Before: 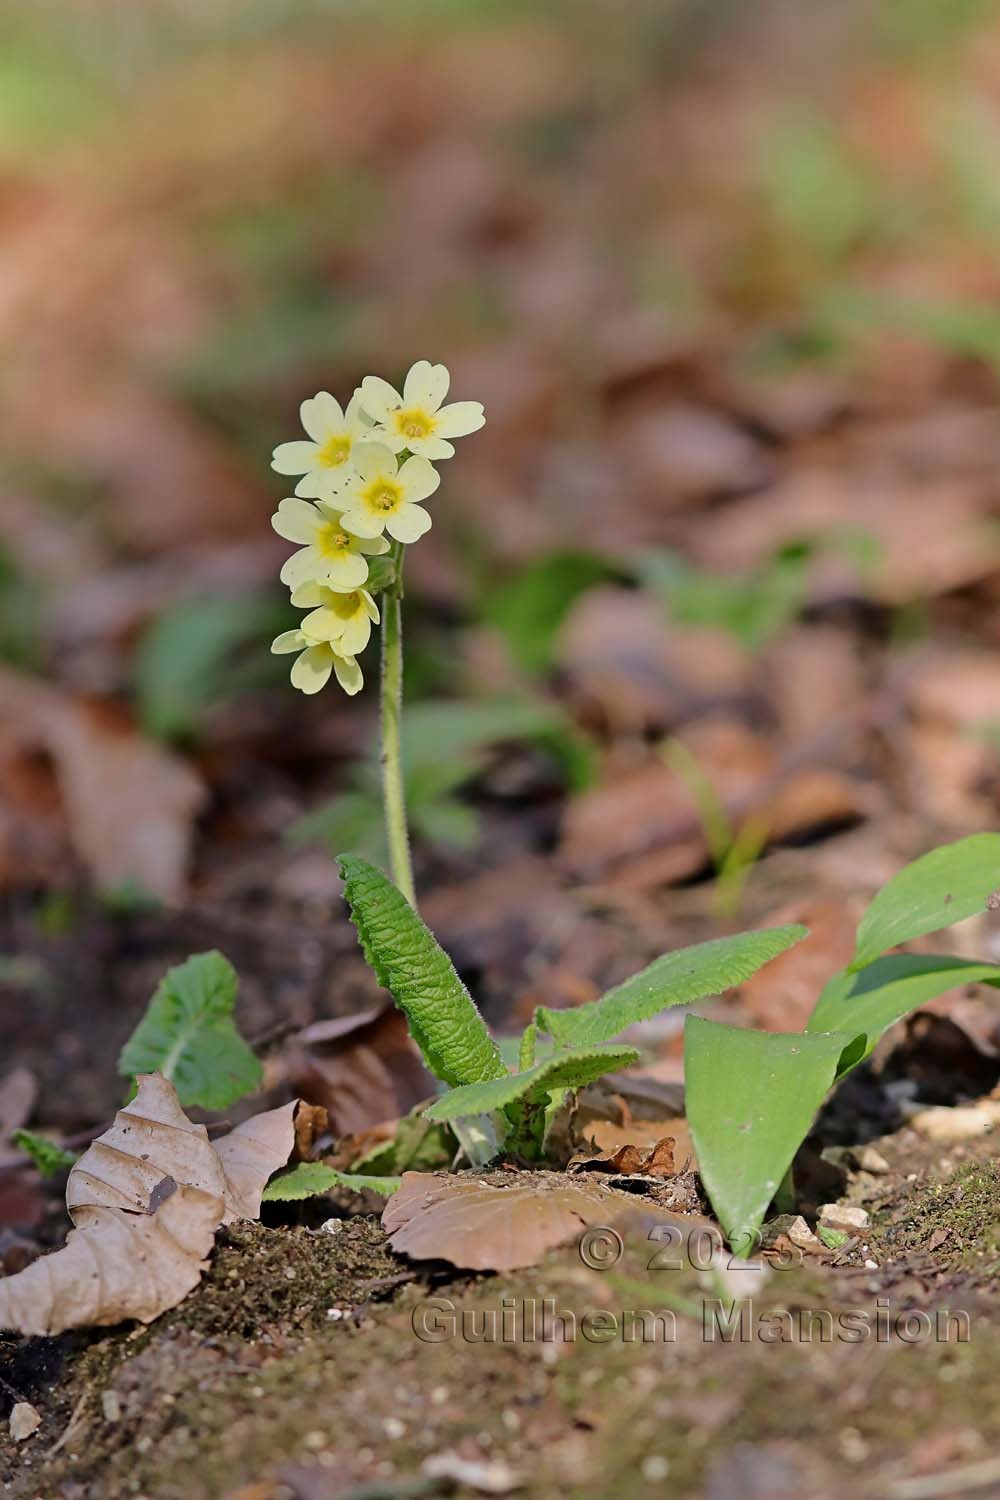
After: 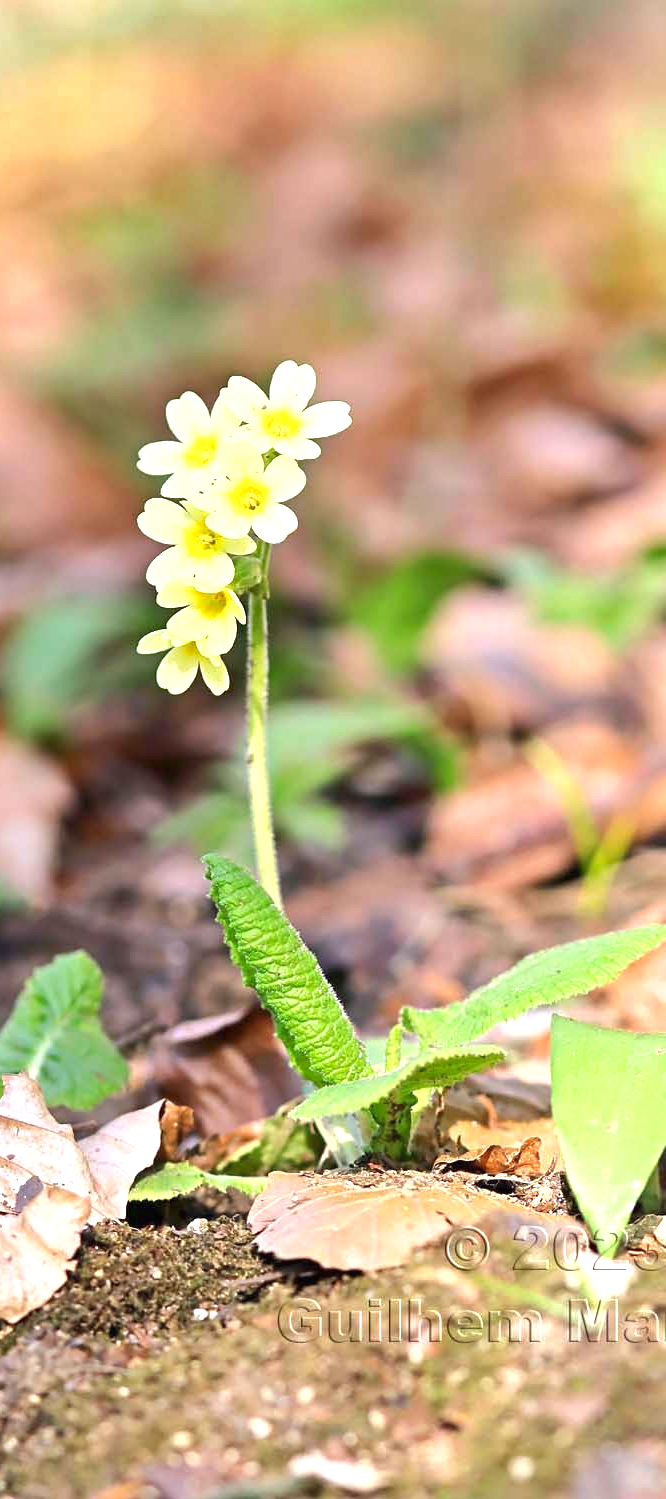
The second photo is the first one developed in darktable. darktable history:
exposure: black level correction 0, exposure 1.669 EV, compensate highlight preservation false
shadows and highlights: shadows 25.95, white point adjustment -3.05, highlights -29.78
crop and rotate: left 13.415%, right 19.89%
